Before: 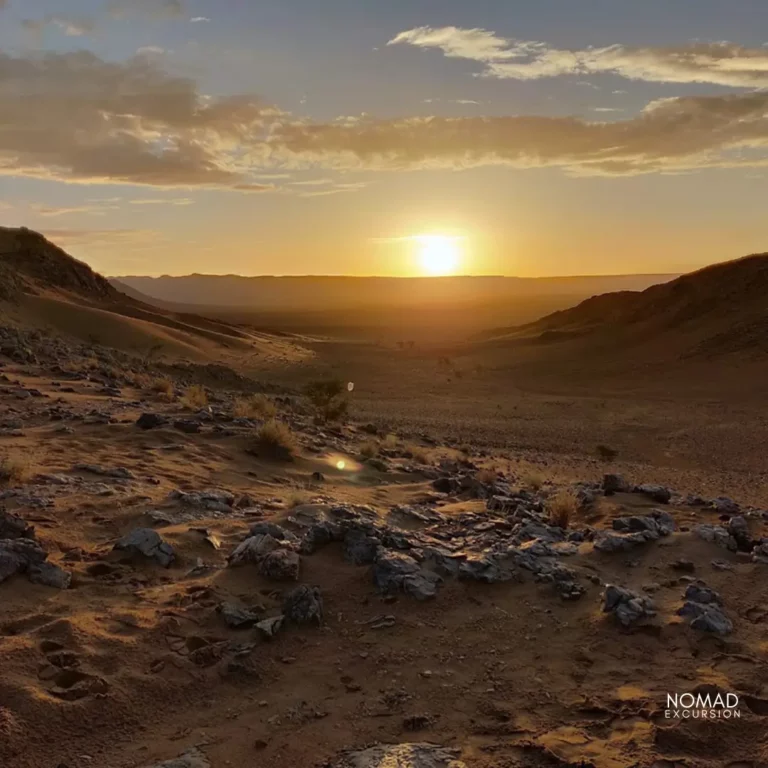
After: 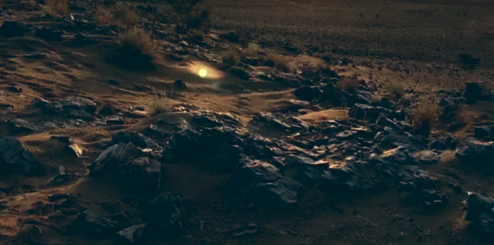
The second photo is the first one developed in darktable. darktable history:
contrast brightness saturation: contrast 0.22
crop: left 18.091%, top 51.13%, right 17.525%, bottom 16.85%
color balance: lift [1.016, 0.983, 1, 1.017], gamma [0.958, 1, 1, 1], gain [0.981, 1.007, 0.993, 1.002], input saturation 118.26%, contrast 13.43%, contrast fulcrum 21.62%, output saturation 82.76%
